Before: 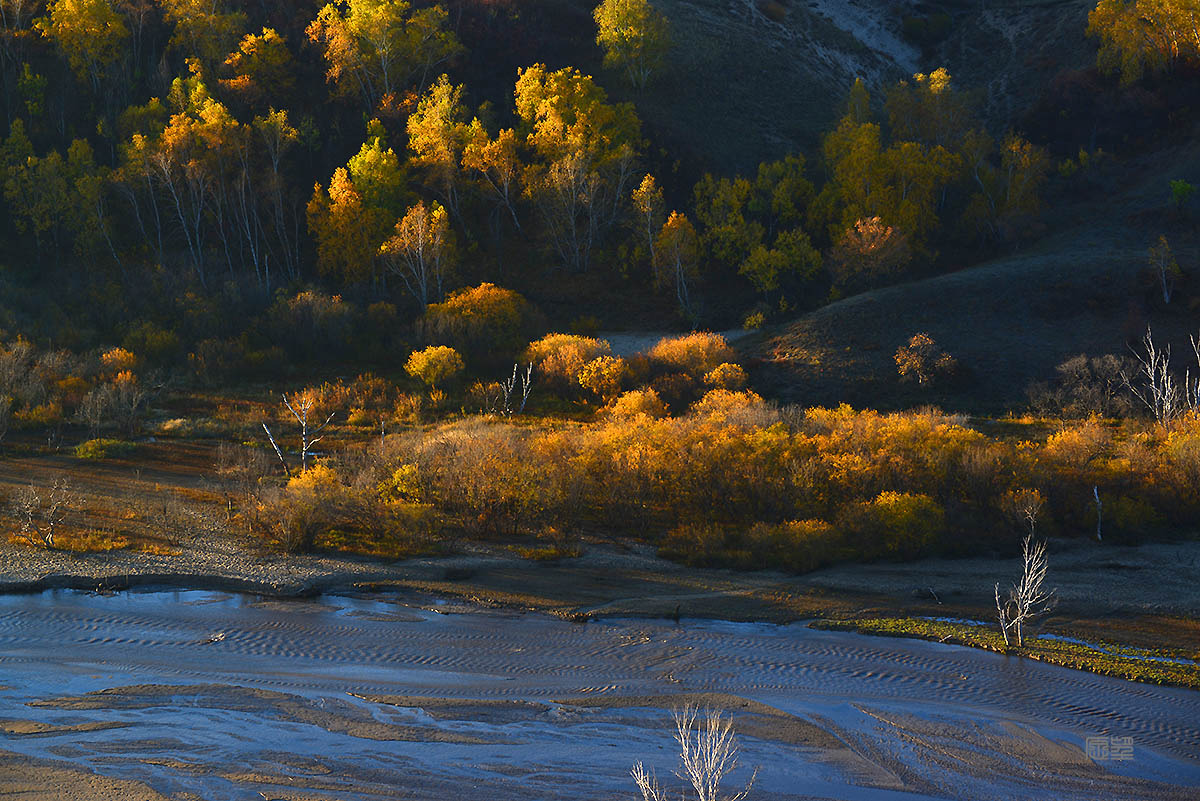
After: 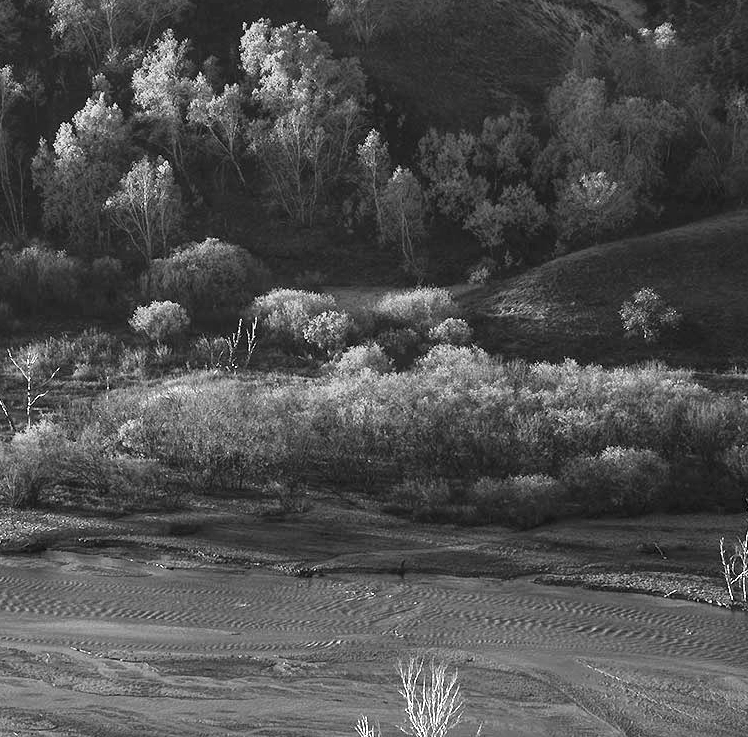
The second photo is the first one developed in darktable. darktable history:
monochrome: a 1.94, b -0.638
local contrast: highlights 99%, shadows 86%, detail 160%, midtone range 0.2
crop and rotate: left 22.918%, top 5.629%, right 14.711%, bottom 2.247%
color zones: curves: ch0 [(0, 0.425) (0.143, 0.422) (0.286, 0.42) (0.429, 0.419) (0.571, 0.419) (0.714, 0.42) (0.857, 0.422) (1, 0.425)]
exposure: exposure 1 EV, compensate highlight preservation false
